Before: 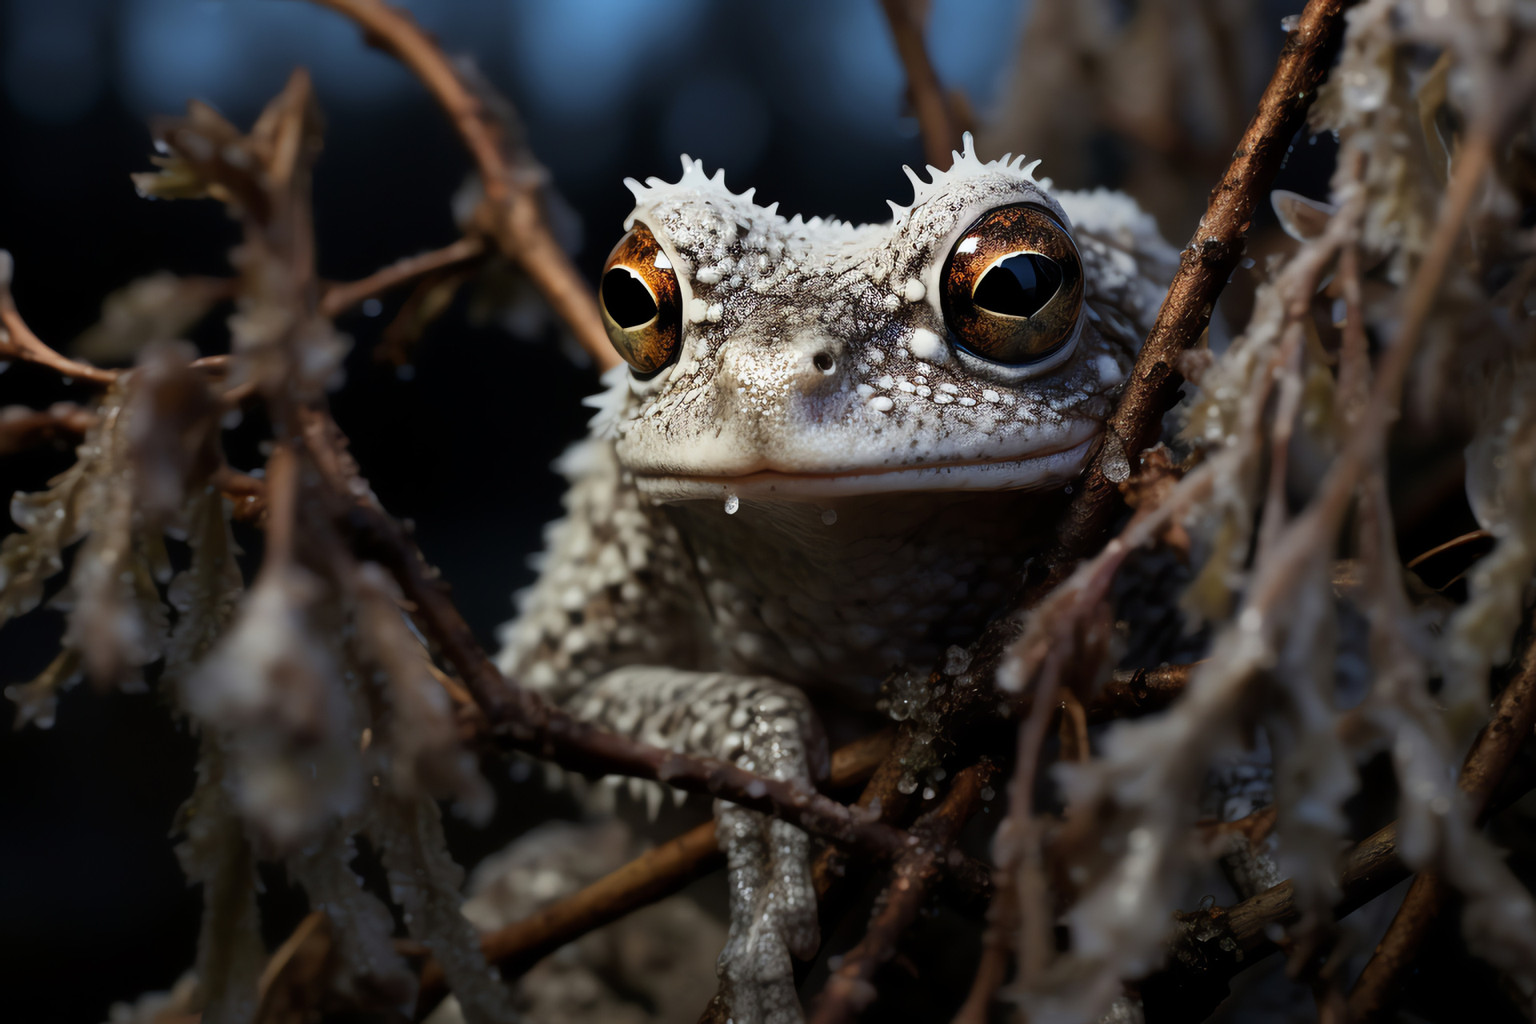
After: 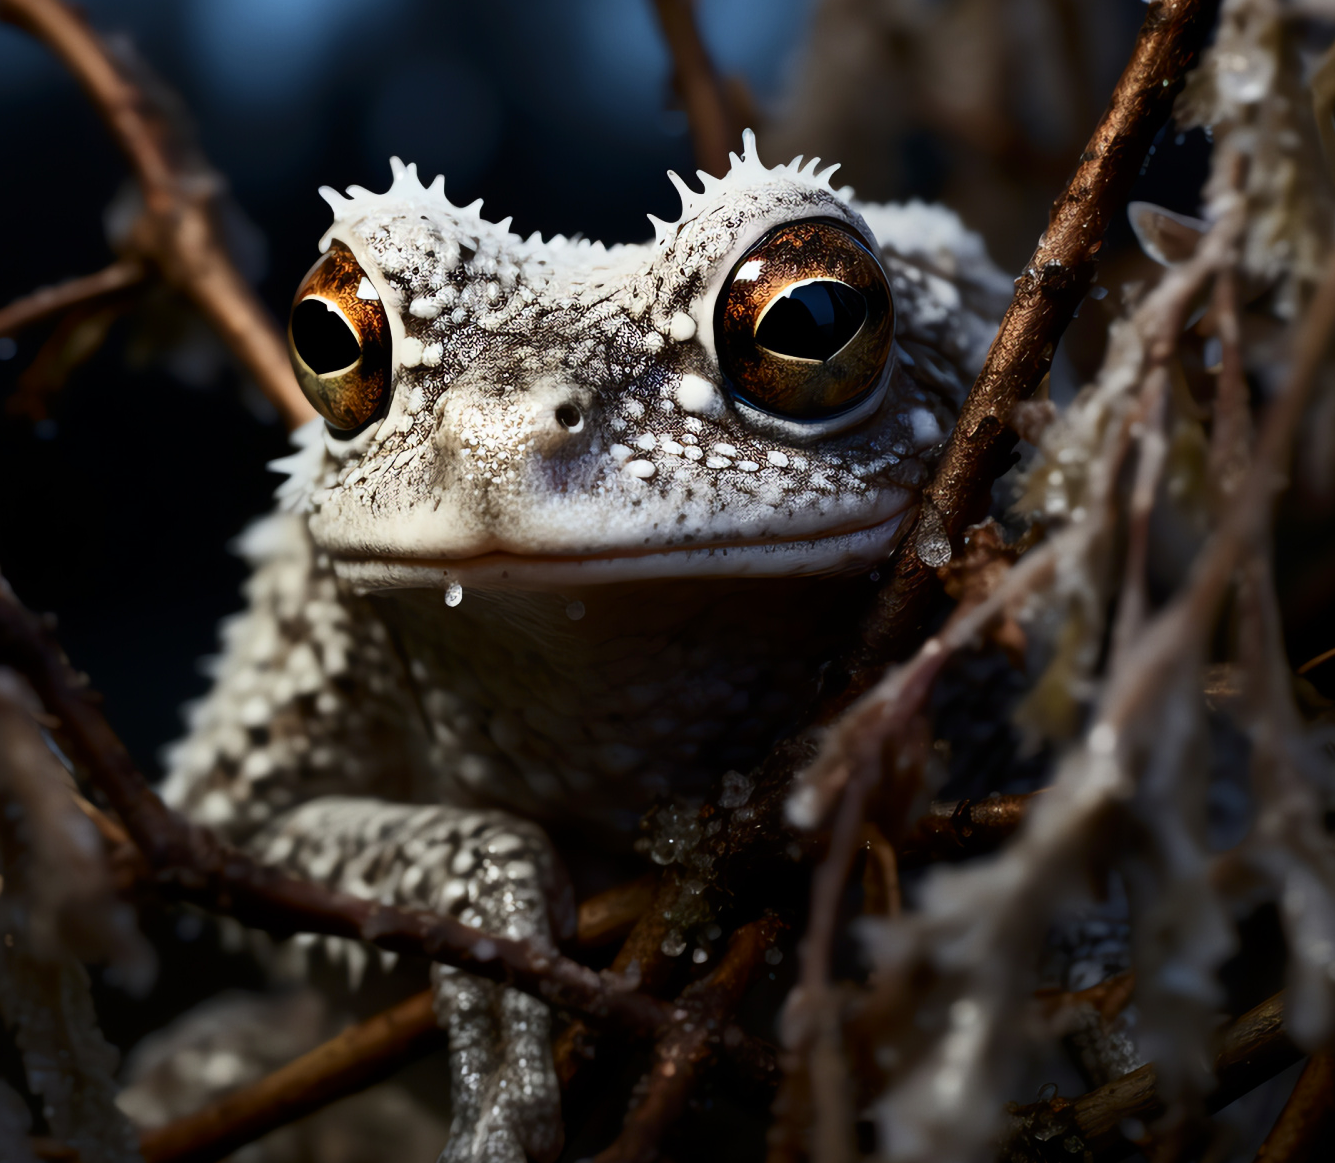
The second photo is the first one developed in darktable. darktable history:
contrast brightness saturation: contrast 0.22
crop and rotate: left 24.034%, top 2.838%, right 6.406%, bottom 6.299%
